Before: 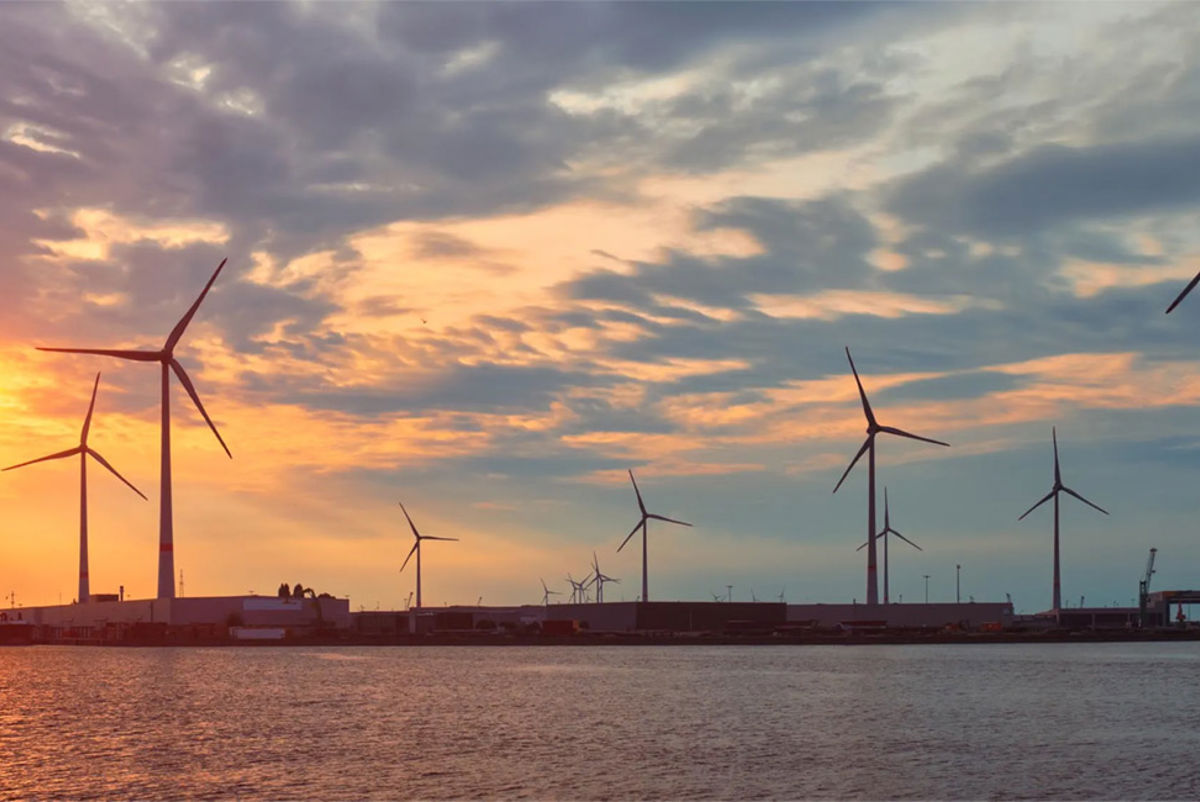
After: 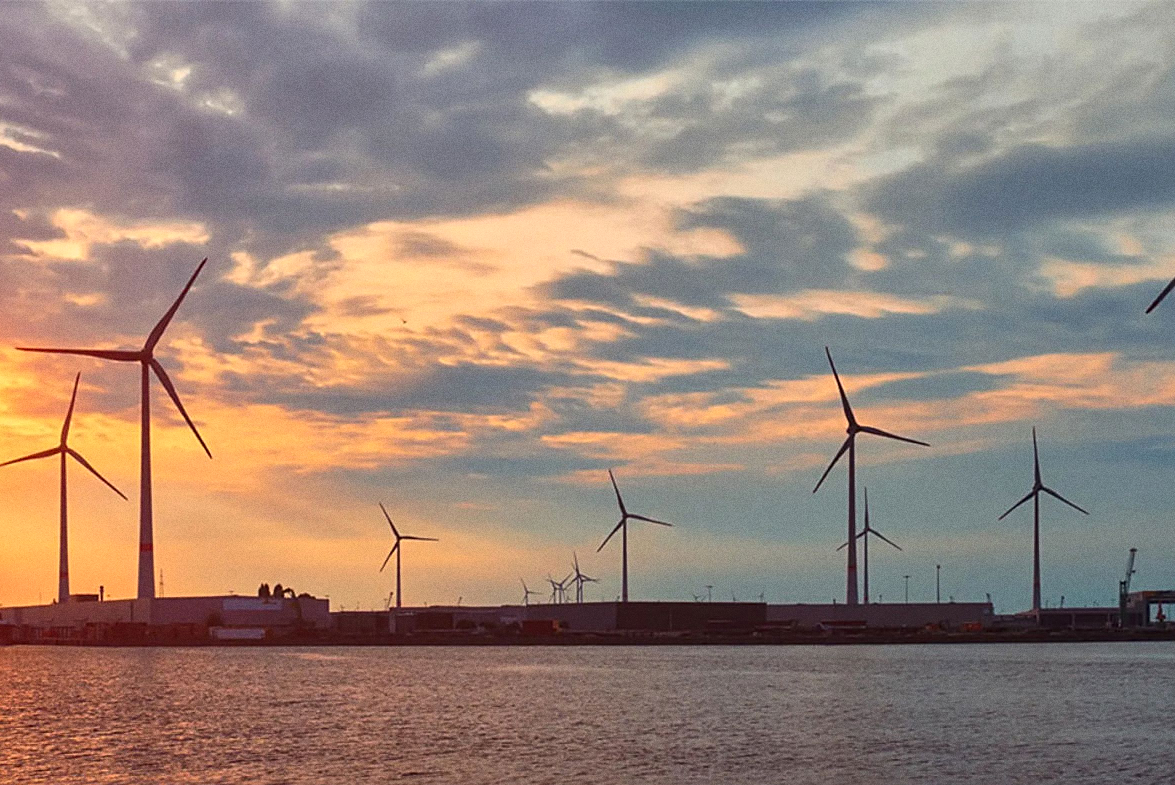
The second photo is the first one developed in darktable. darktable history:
contrast brightness saturation: contrast 0.1, brightness 0.02, saturation 0.02
crop: left 1.743%, right 0.268%, bottom 2.011%
grain: on, module defaults
sharpen: on, module defaults
shadows and highlights: shadows 35, highlights -35, soften with gaussian
